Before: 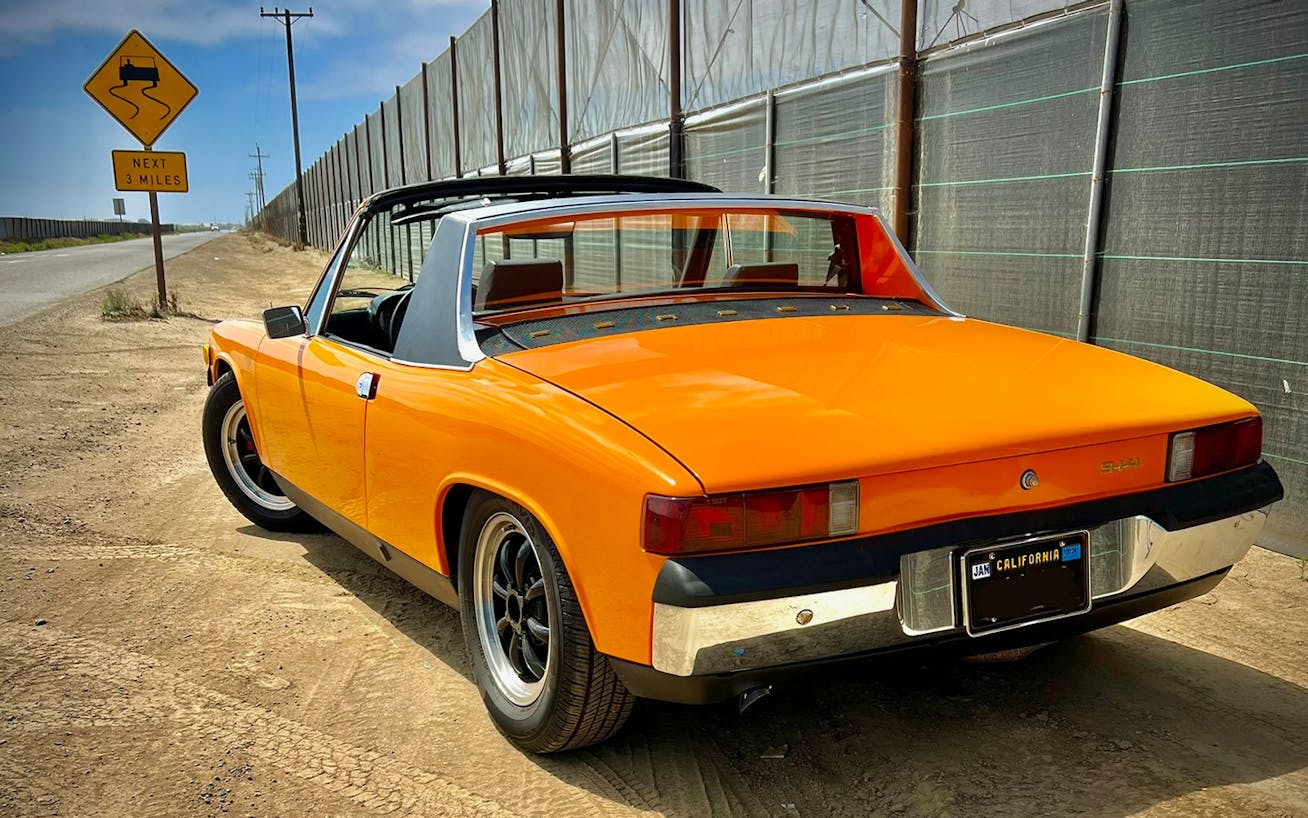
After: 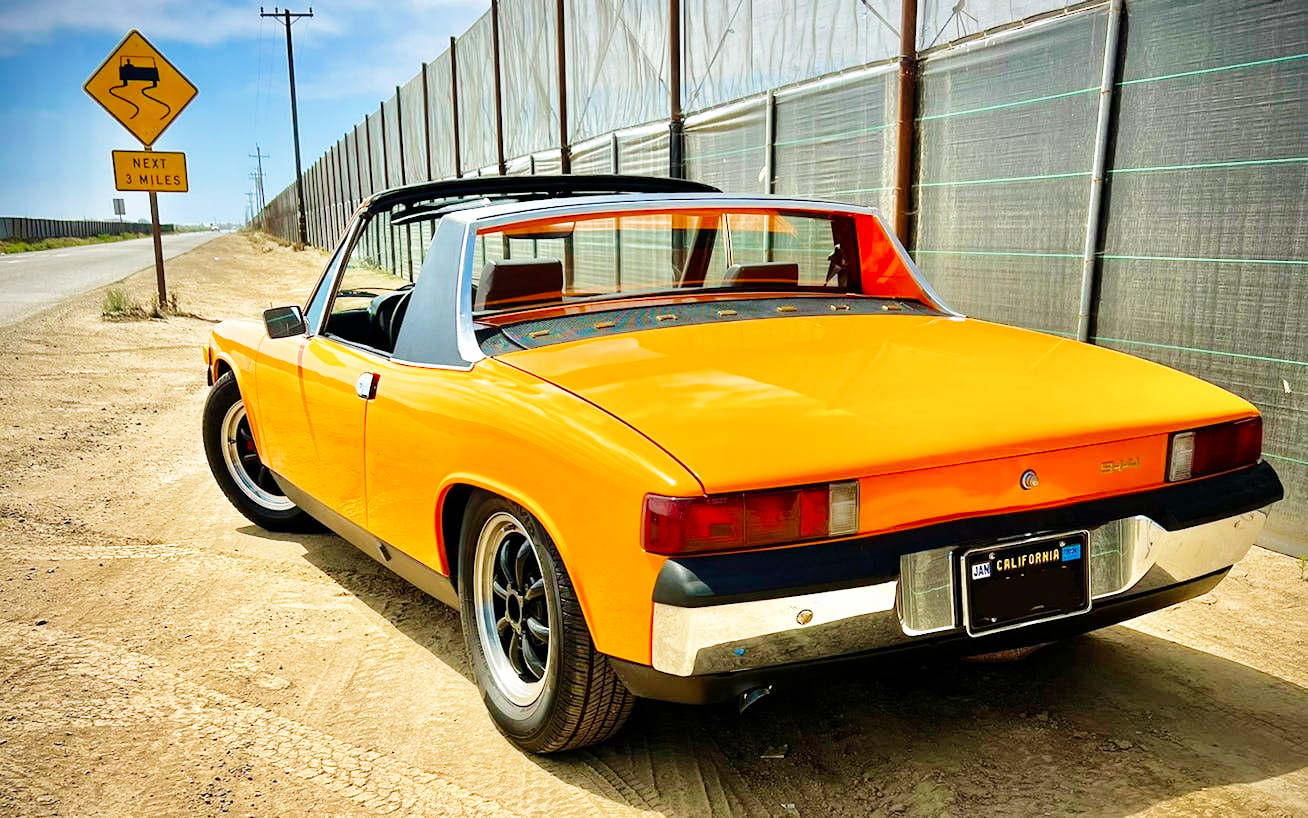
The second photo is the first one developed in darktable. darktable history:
base curve: curves: ch0 [(0, 0) (0.008, 0.007) (0.022, 0.029) (0.048, 0.089) (0.092, 0.197) (0.191, 0.399) (0.275, 0.534) (0.357, 0.65) (0.477, 0.78) (0.542, 0.833) (0.799, 0.973) (1, 1)], preserve colors none
velvia: on, module defaults
